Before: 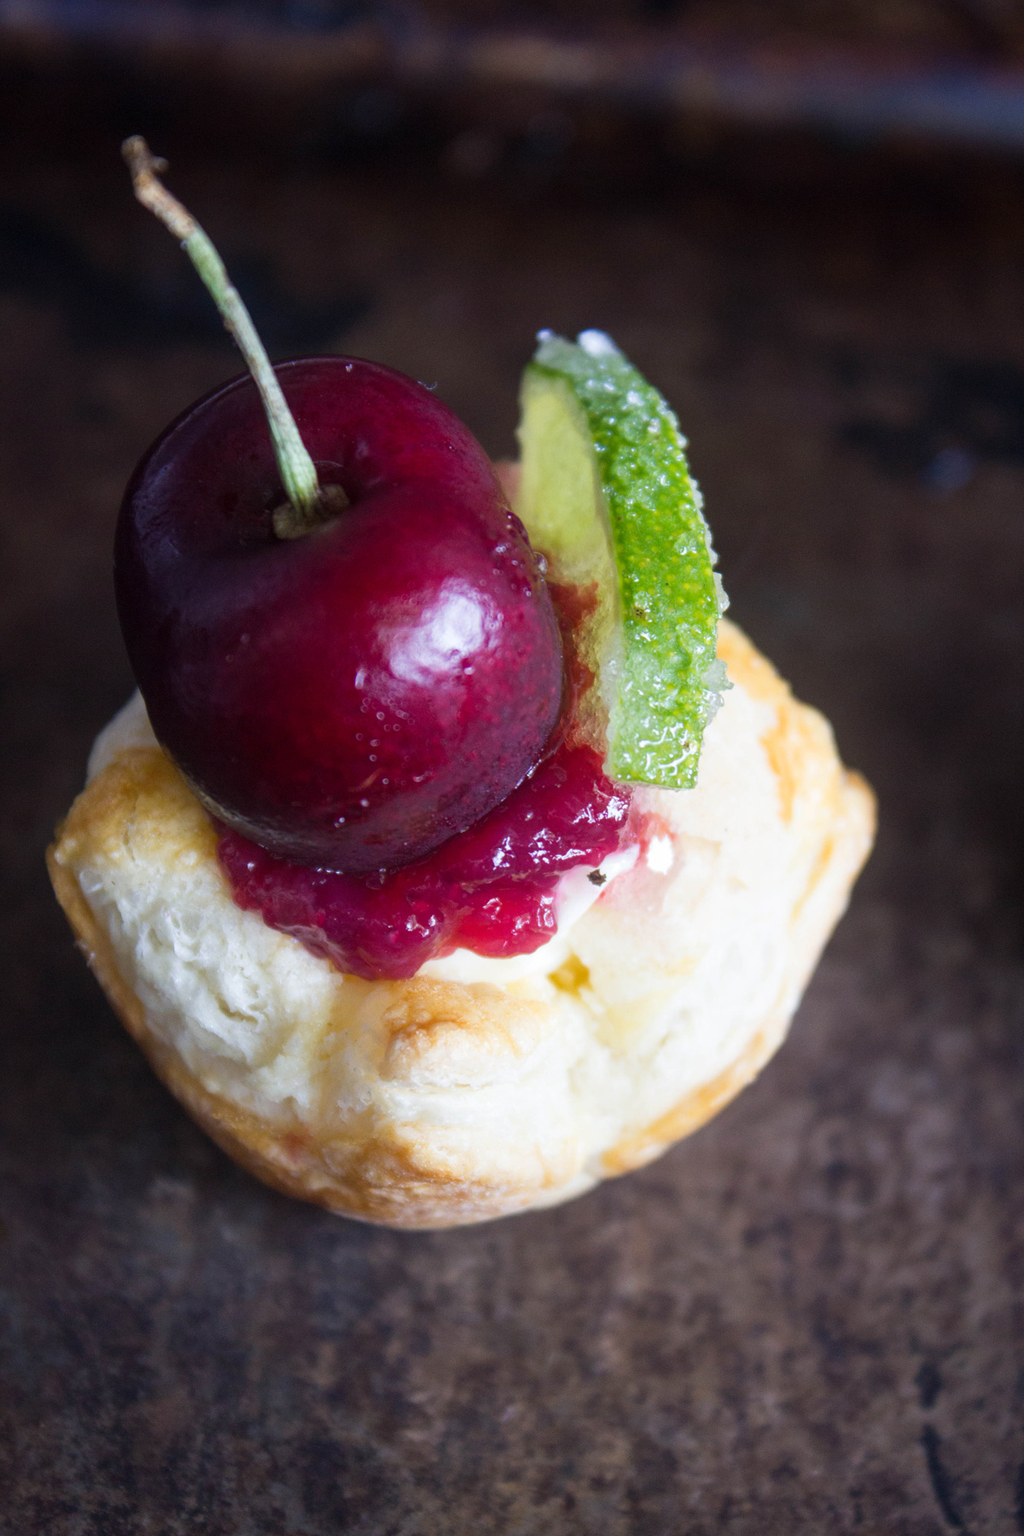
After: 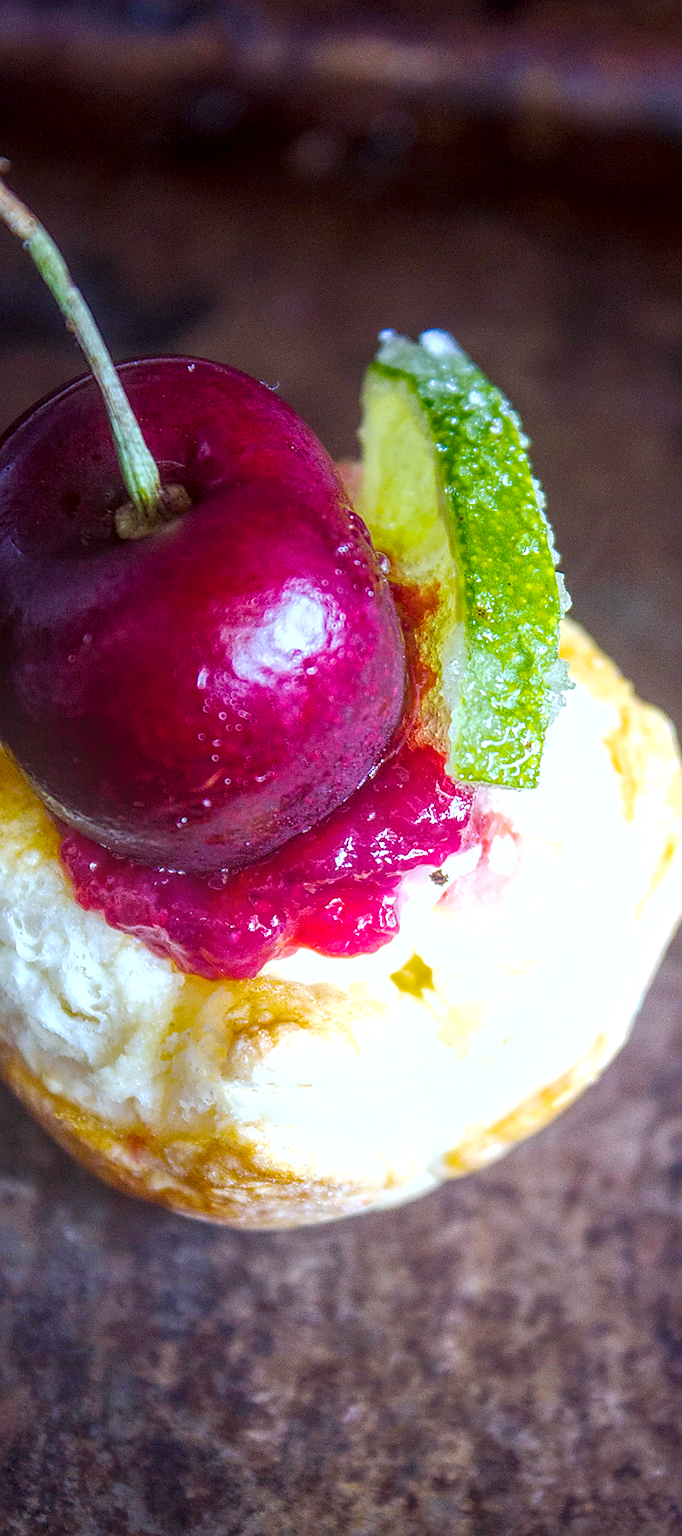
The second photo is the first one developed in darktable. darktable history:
color balance rgb: linear chroma grading › global chroma 9%, perceptual saturation grading › global saturation 36%, perceptual brilliance grading › global brilliance 15%, perceptual brilliance grading › shadows -35%, global vibrance 15%
local contrast: highlights 66%, shadows 33%, detail 166%, midtone range 0.2
base curve: curves: ch0 [(0, 0) (0.158, 0.273) (0.879, 0.895) (1, 1)], preserve colors none
white balance: red 0.983, blue 1.036
color correction: highlights a* -4.98, highlights b* -3.76, shadows a* 3.83, shadows b* 4.08
sharpen: radius 1.4, amount 1.25, threshold 0.7
crop and rotate: left 15.446%, right 17.836%
